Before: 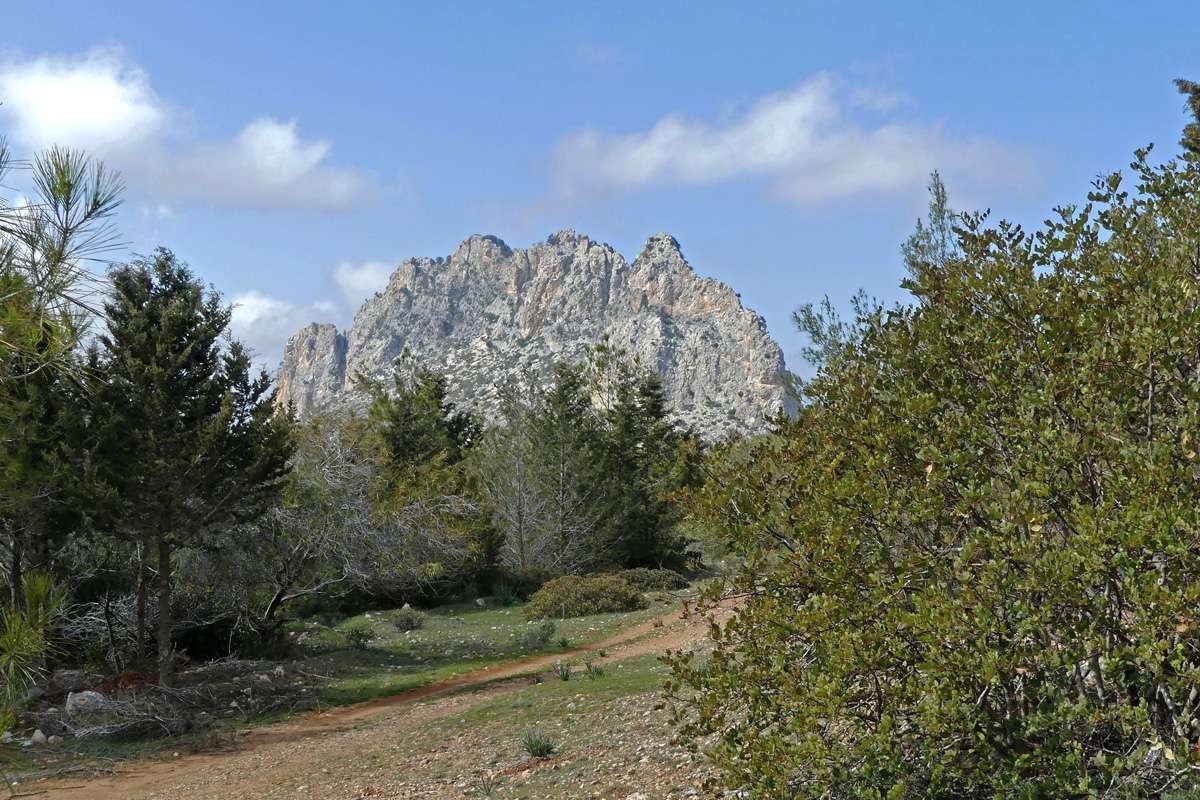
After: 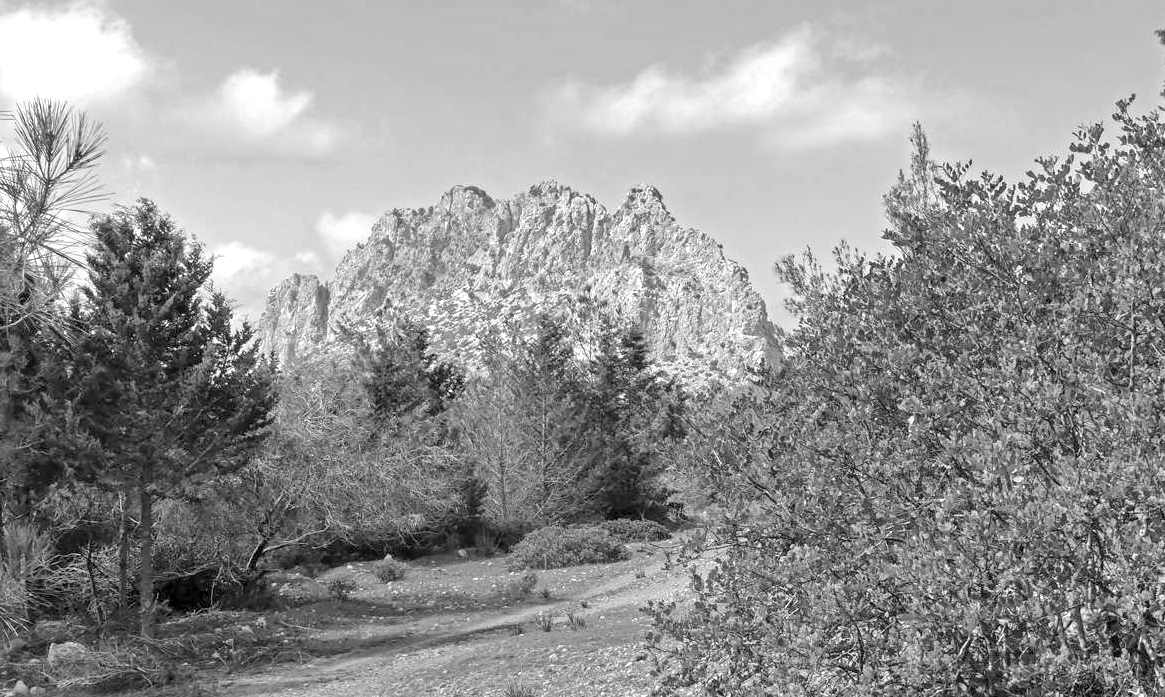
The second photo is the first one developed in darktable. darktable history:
crop: left 1.507%, top 6.147%, right 1.379%, bottom 6.637%
contrast brightness saturation: brightness 0.18, saturation -0.5
local contrast: on, module defaults
white balance: red 1.009, blue 0.985
exposure: exposure 0.6 EV, compensate highlight preservation false
shadows and highlights: shadows 37.27, highlights -28.18, soften with gaussian
color correction: highlights a* 10.44, highlights b* 30.04, shadows a* 2.73, shadows b* 17.51, saturation 1.72
monochrome: a -71.75, b 75.82
